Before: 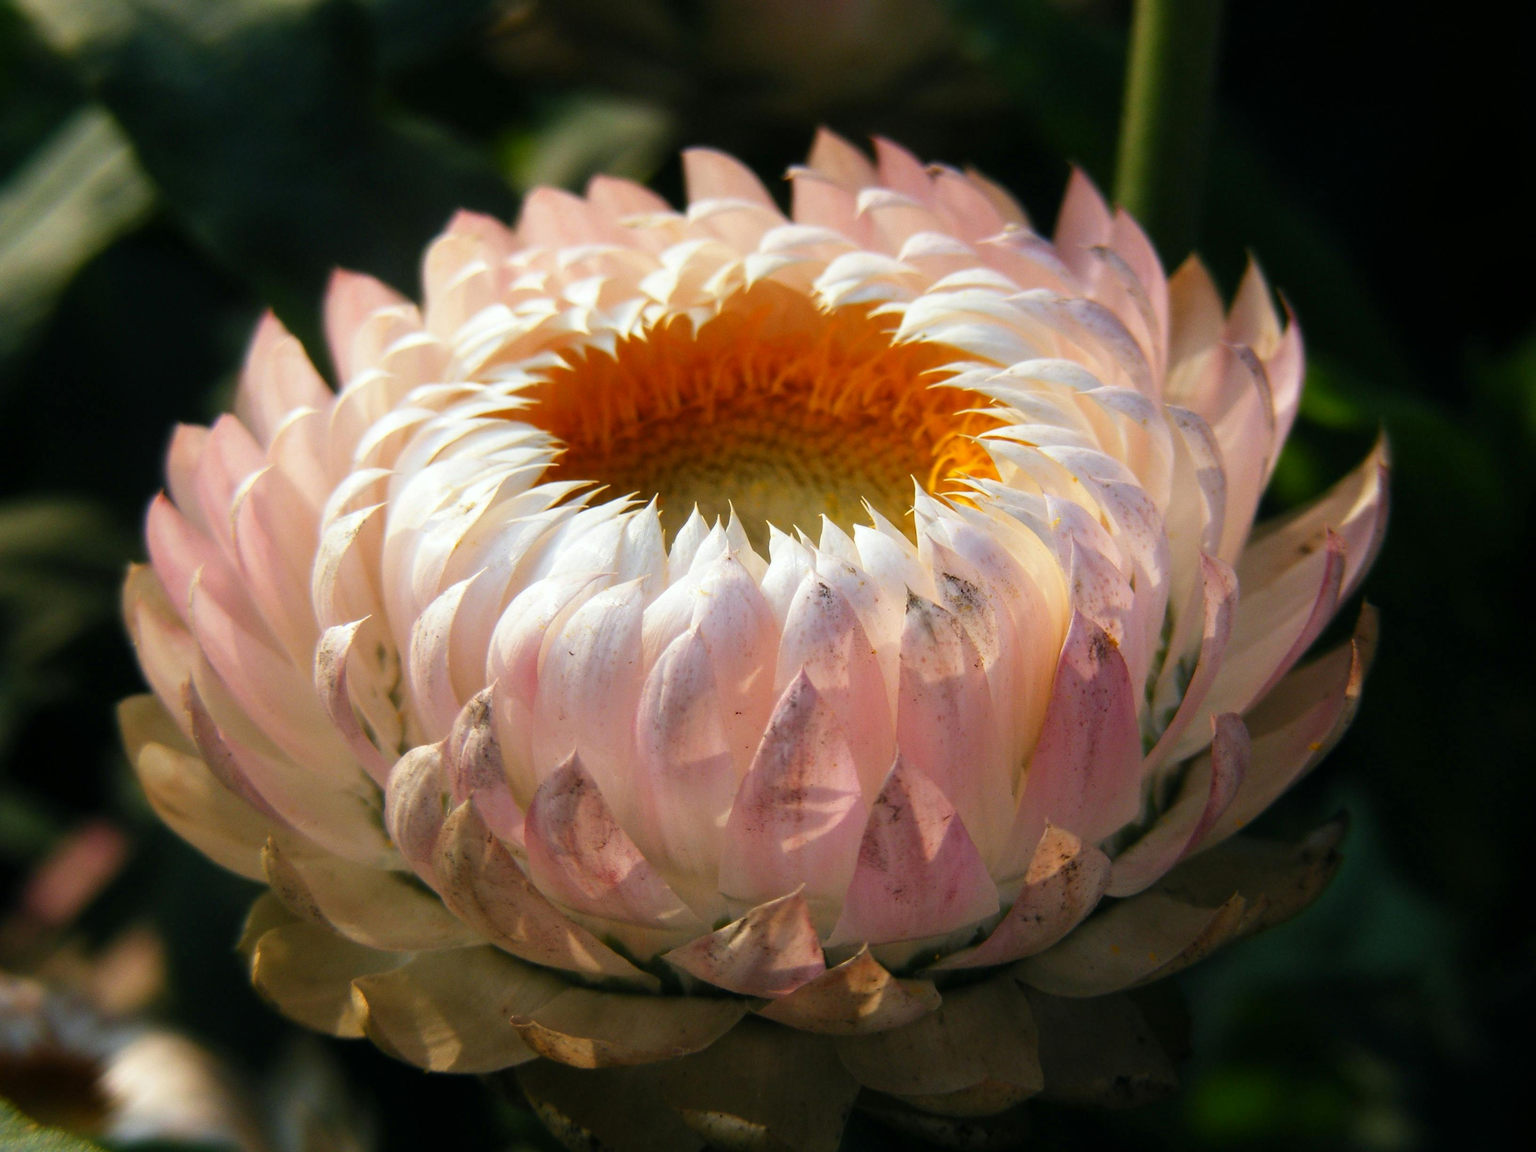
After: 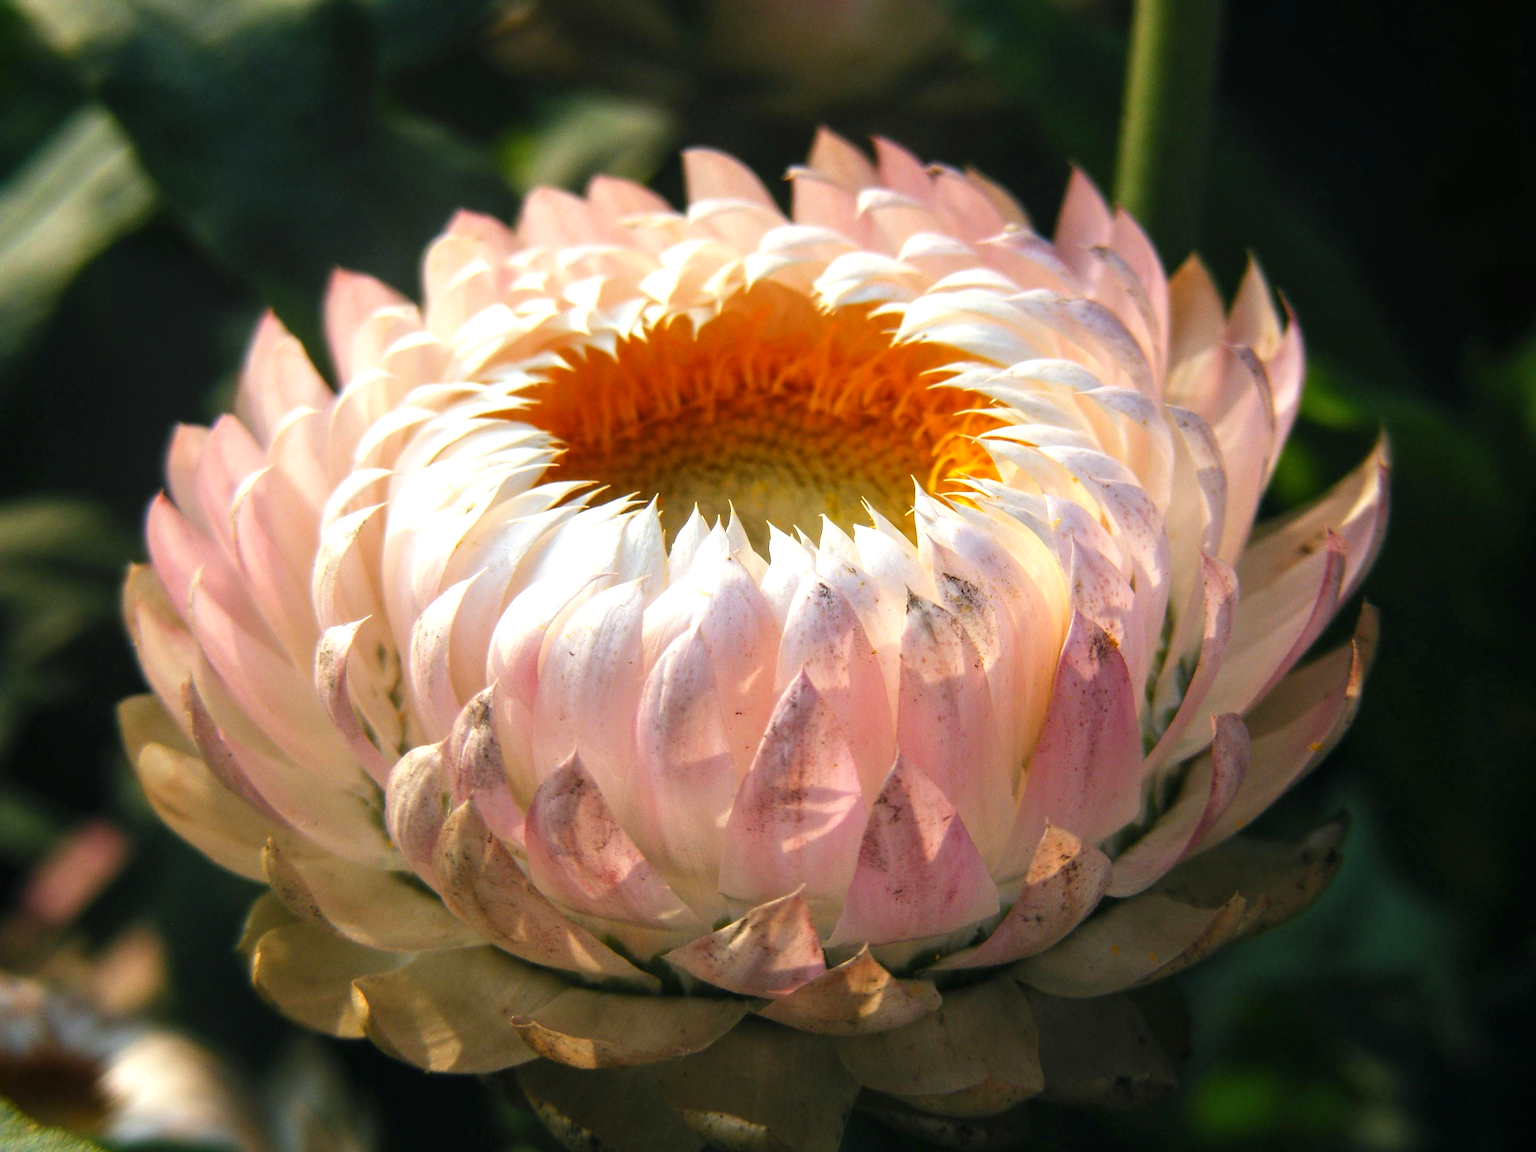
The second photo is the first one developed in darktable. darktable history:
local contrast: detail 110%
exposure: exposure 0.6 EV, compensate highlight preservation false
